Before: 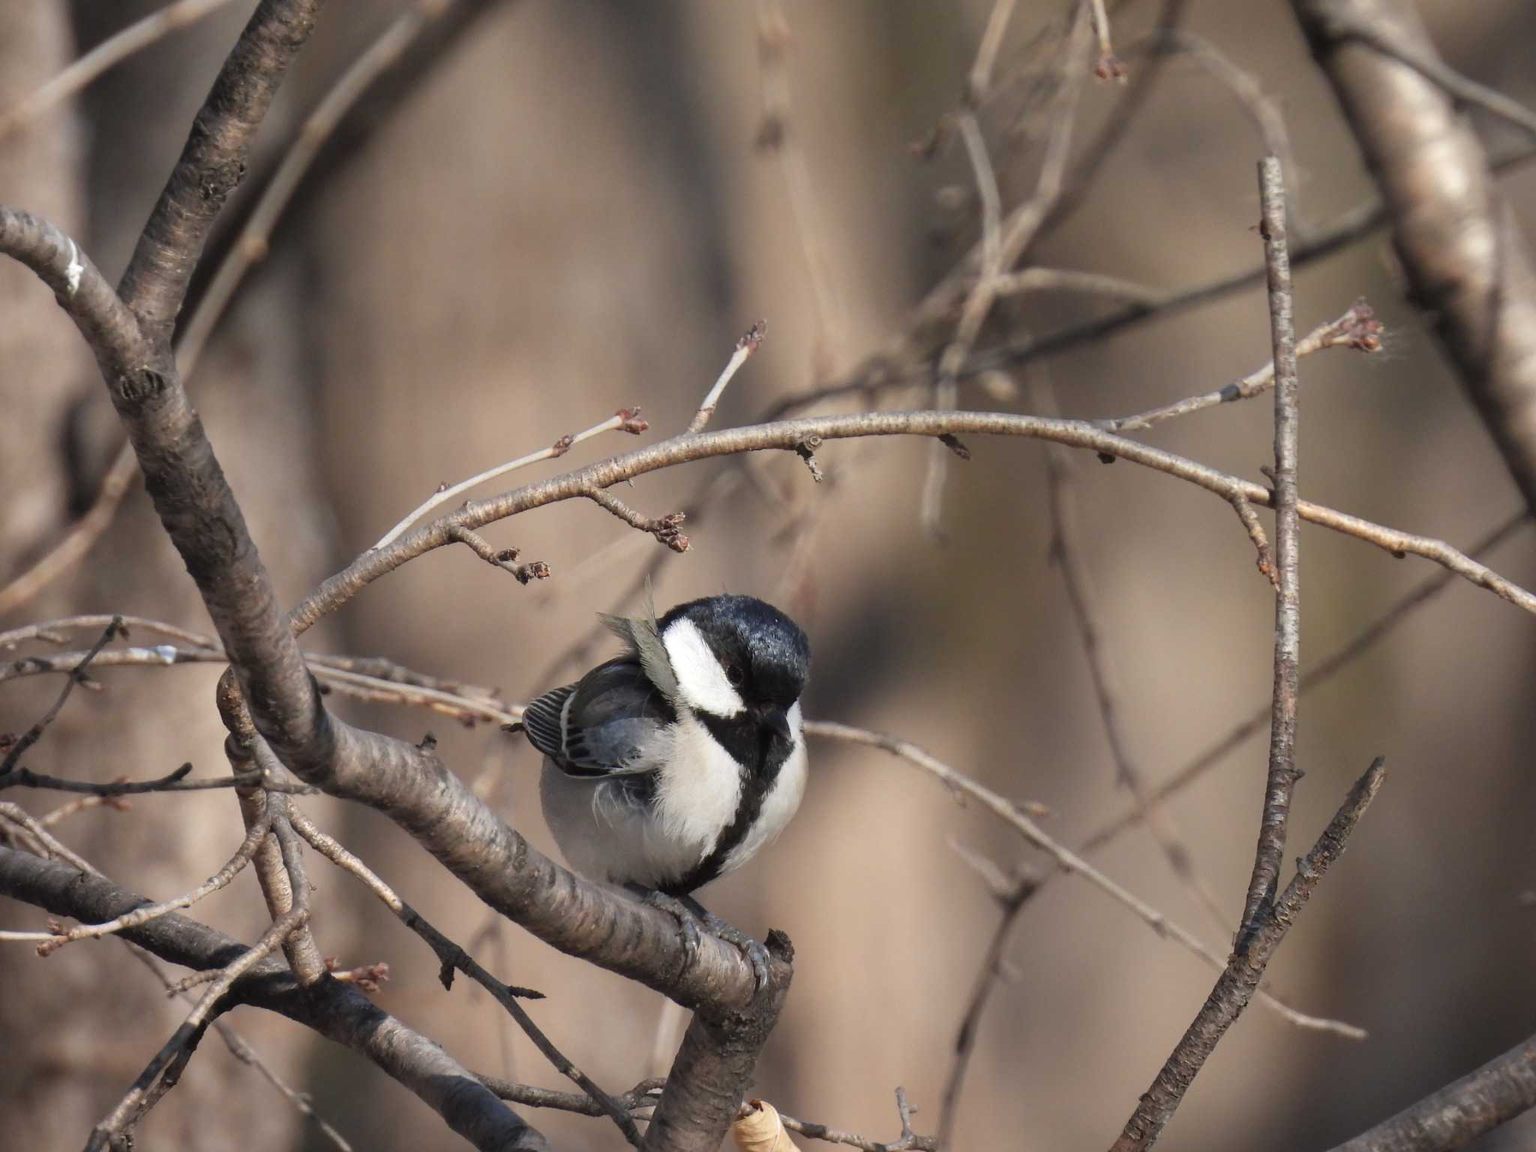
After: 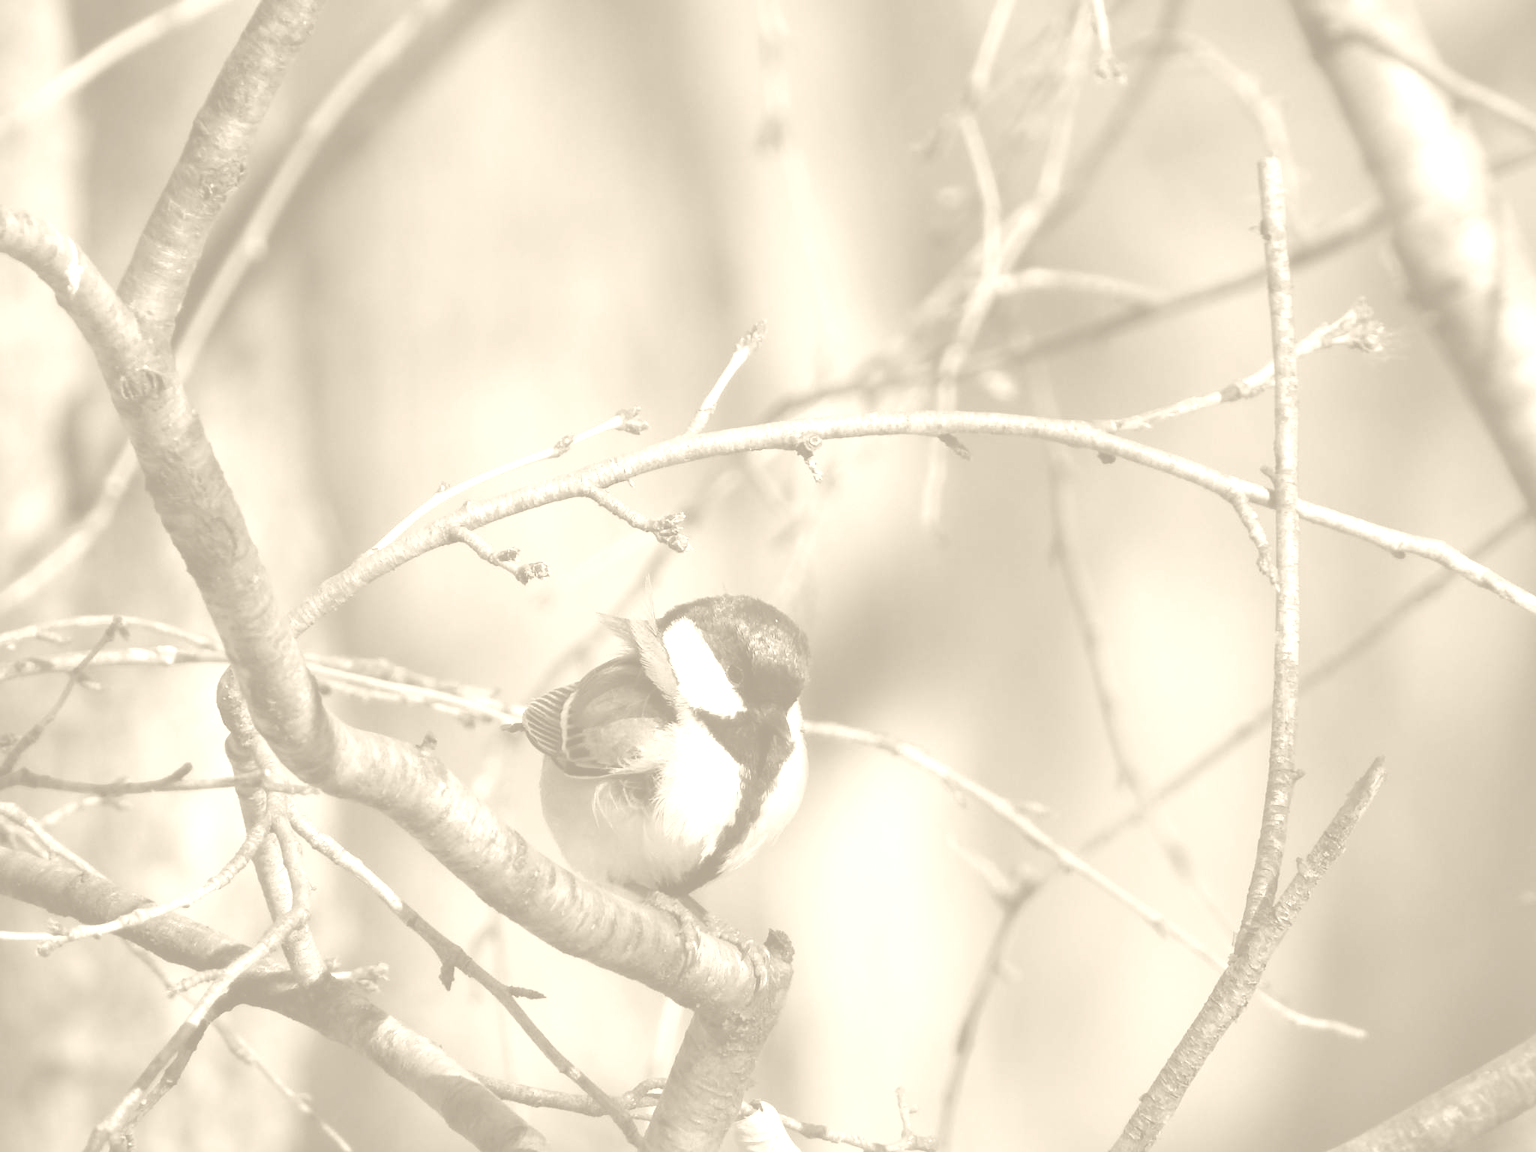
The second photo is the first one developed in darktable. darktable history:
colorize: hue 36°, saturation 71%, lightness 80.79%
rgb levels: mode RGB, independent channels, levels [[0, 0.5, 1], [0, 0.521, 1], [0, 0.536, 1]]
white balance: red 1.004, blue 1.024
contrast brightness saturation: contrast 0.1, saturation -0.36
